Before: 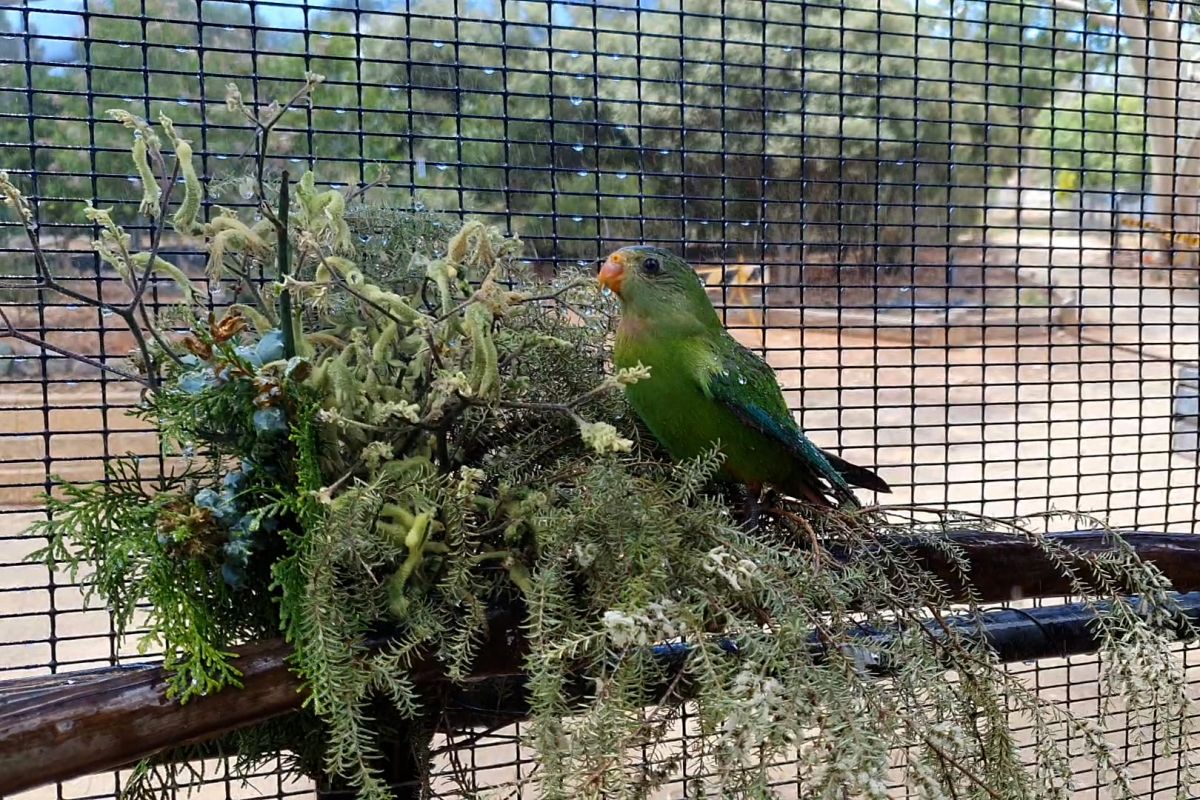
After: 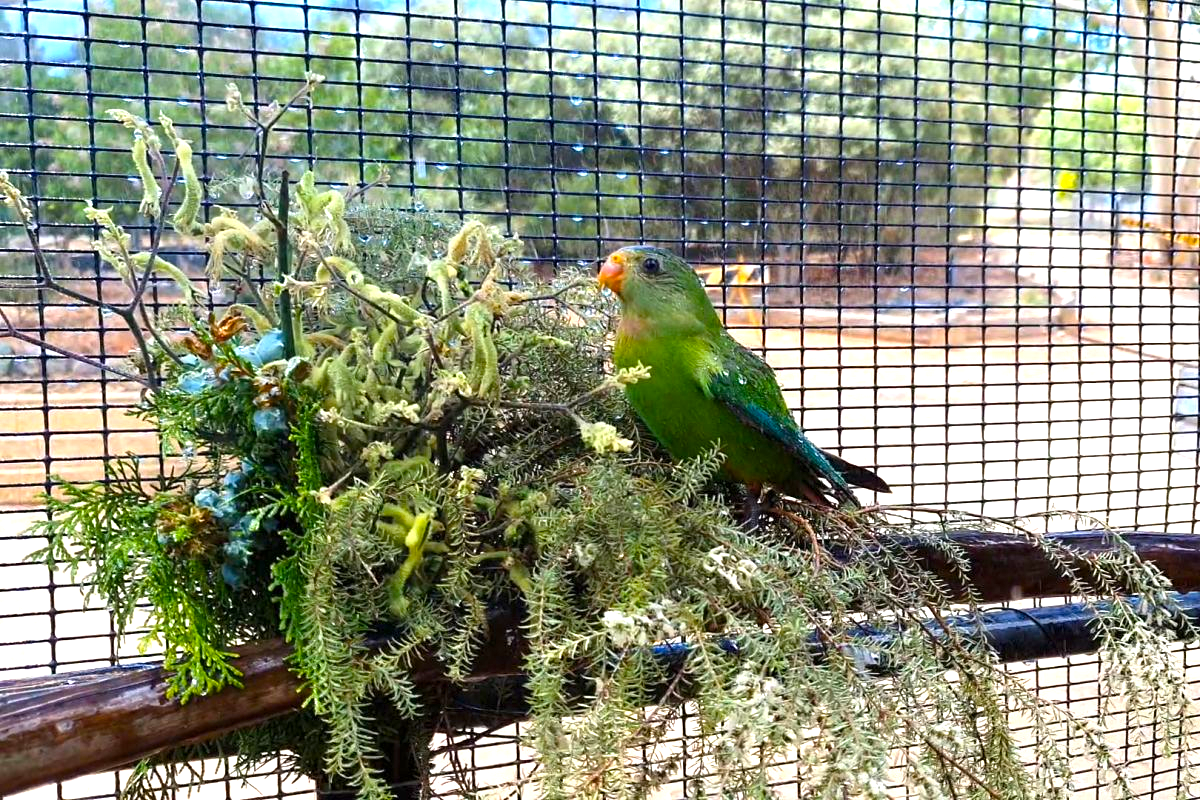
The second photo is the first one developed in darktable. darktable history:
color balance rgb: linear chroma grading › global chroma 0.261%, perceptual saturation grading › global saturation 37.088%
tone equalizer: mask exposure compensation -0.513 EV
exposure: exposure 1.001 EV, compensate exposure bias true, compensate highlight preservation false
